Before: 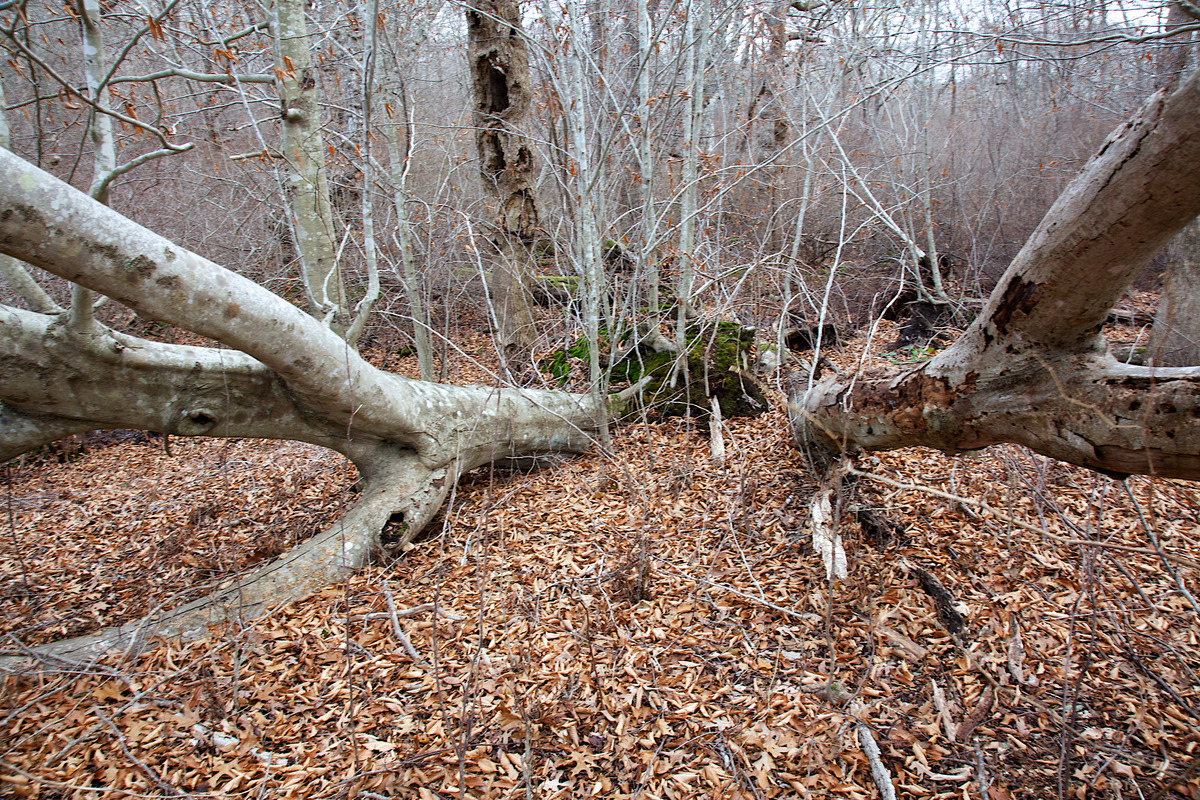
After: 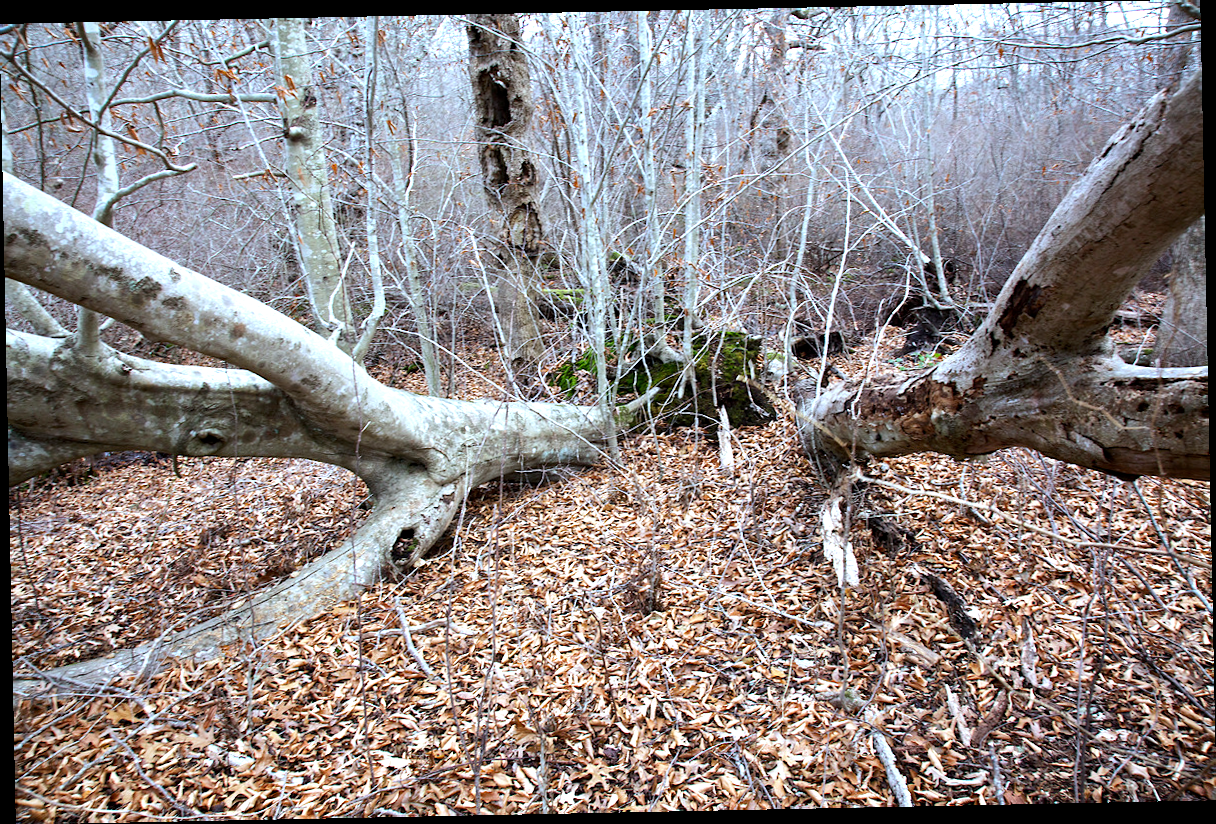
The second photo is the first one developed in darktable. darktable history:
exposure: black level correction 0.001, exposure 0.3 EV, compensate highlight preservation false
tone equalizer: -8 EV -0.417 EV, -7 EV -0.389 EV, -6 EV -0.333 EV, -5 EV -0.222 EV, -3 EV 0.222 EV, -2 EV 0.333 EV, -1 EV 0.389 EV, +0 EV 0.417 EV, edges refinement/feathering 500, mask exposure compensation -1.57 EV, preserve details no
white balance: red 0.924, blue 1.095
rotate and perspective: rotation -1.17°, automatic cropping off
